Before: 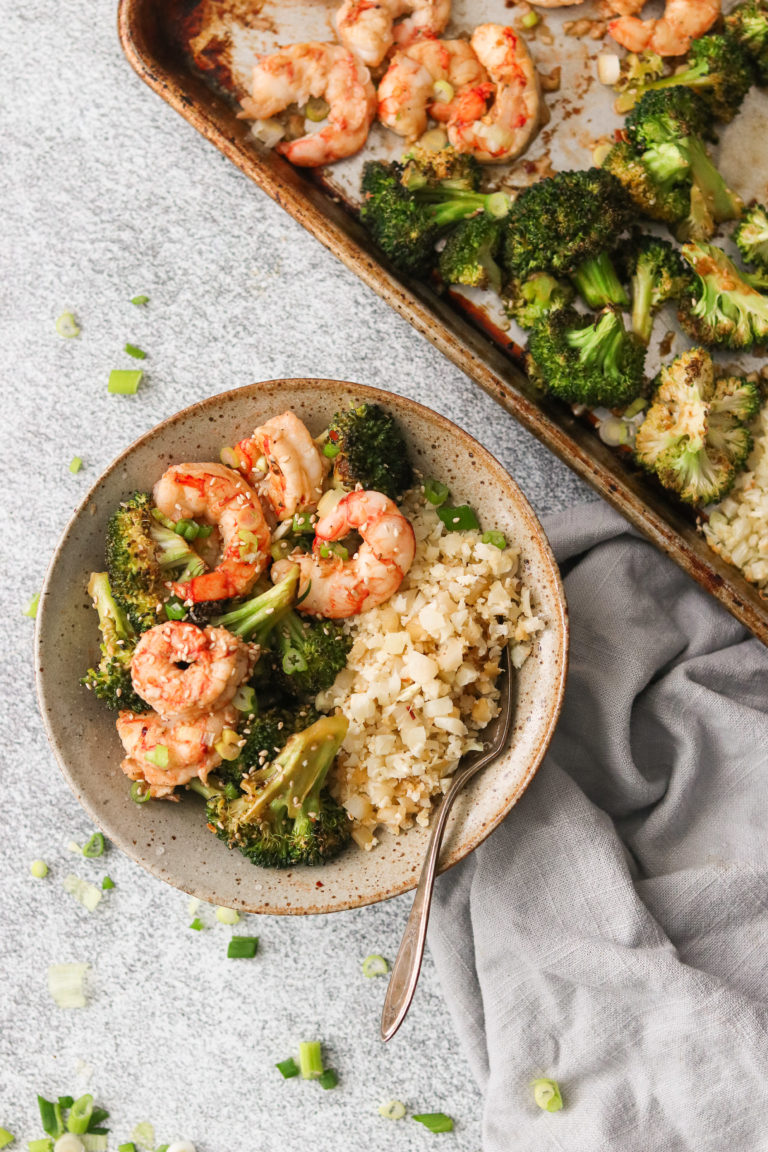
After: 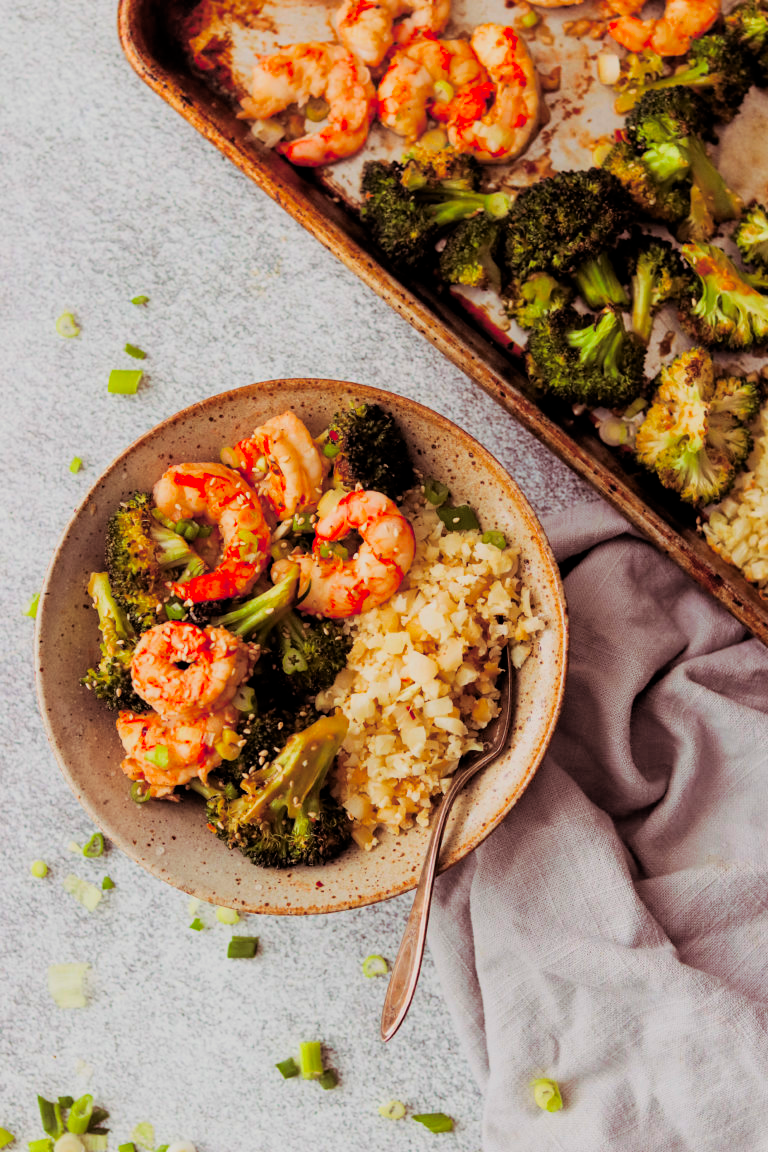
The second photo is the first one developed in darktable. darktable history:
filmic rgb: black relative exposure -7.6 EV, white relative exposure 4.64 EV, threshold 3 EV, target black luminance 0%, hardness 3.55, latitude 50.51%, contrast 1.033, highlights saturation mix 10%, shadows ↔ highlights balance -0.198%, color science v4 (2020), enable highlight reconstruction true
split-toning: shadows › hue 360°
color correction: saturation 1.34
